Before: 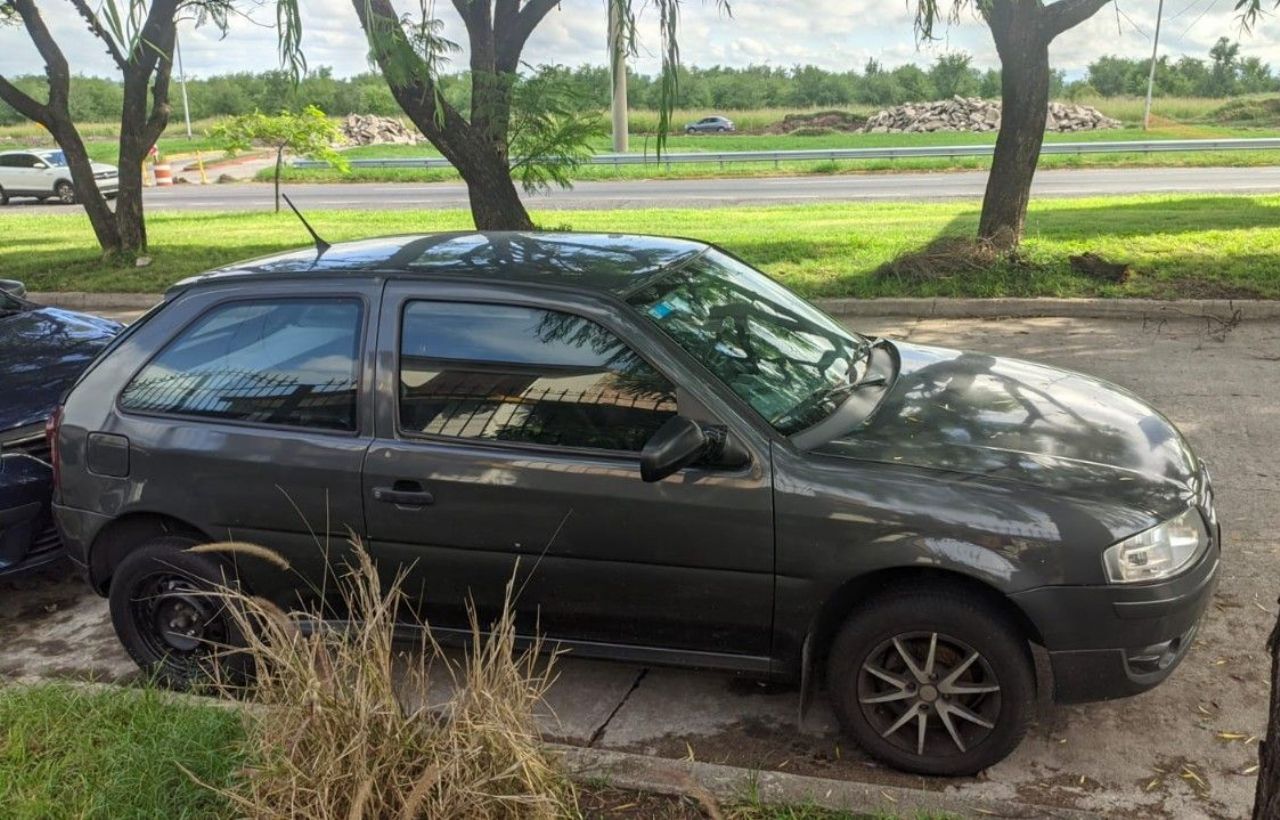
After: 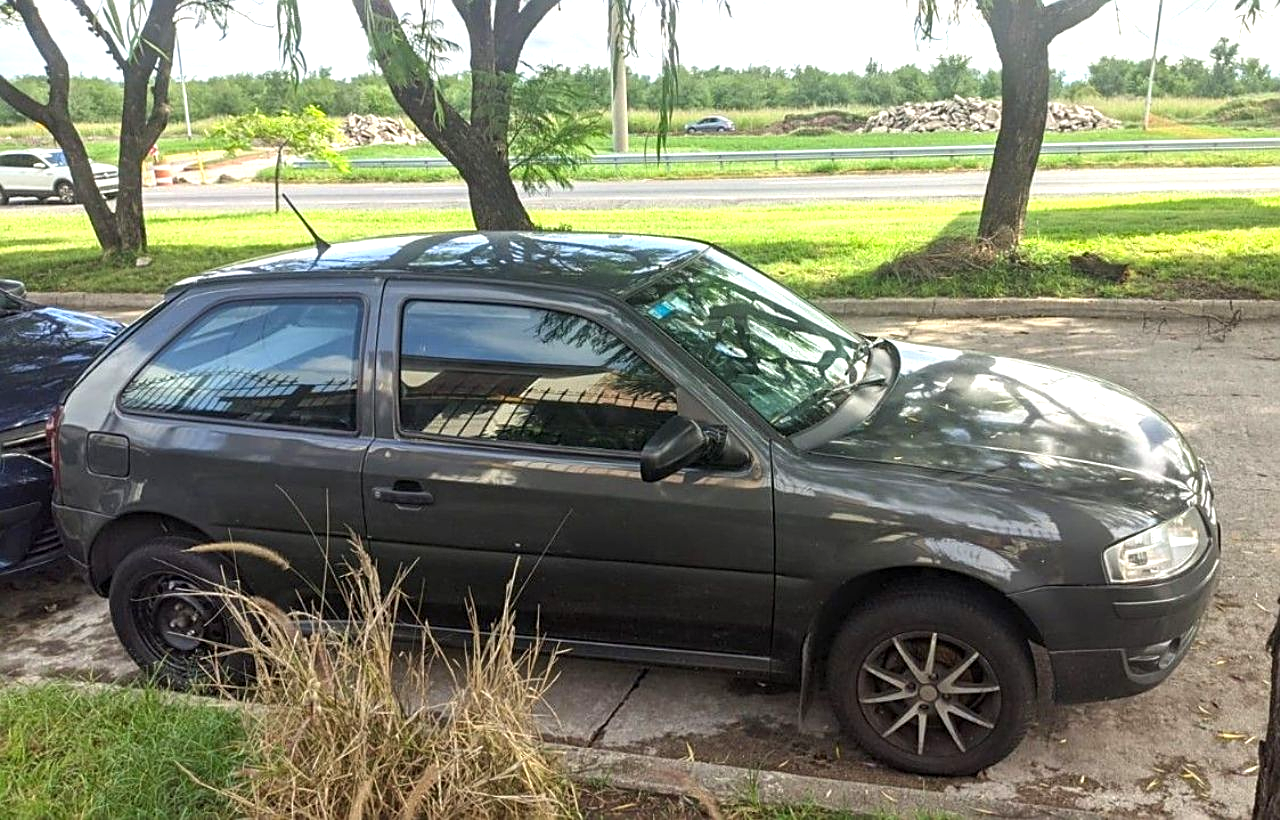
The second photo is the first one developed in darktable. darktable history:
exposure: exposure 0.669 EV, compensate highlight preservation false
sharpen: on, module defaults
